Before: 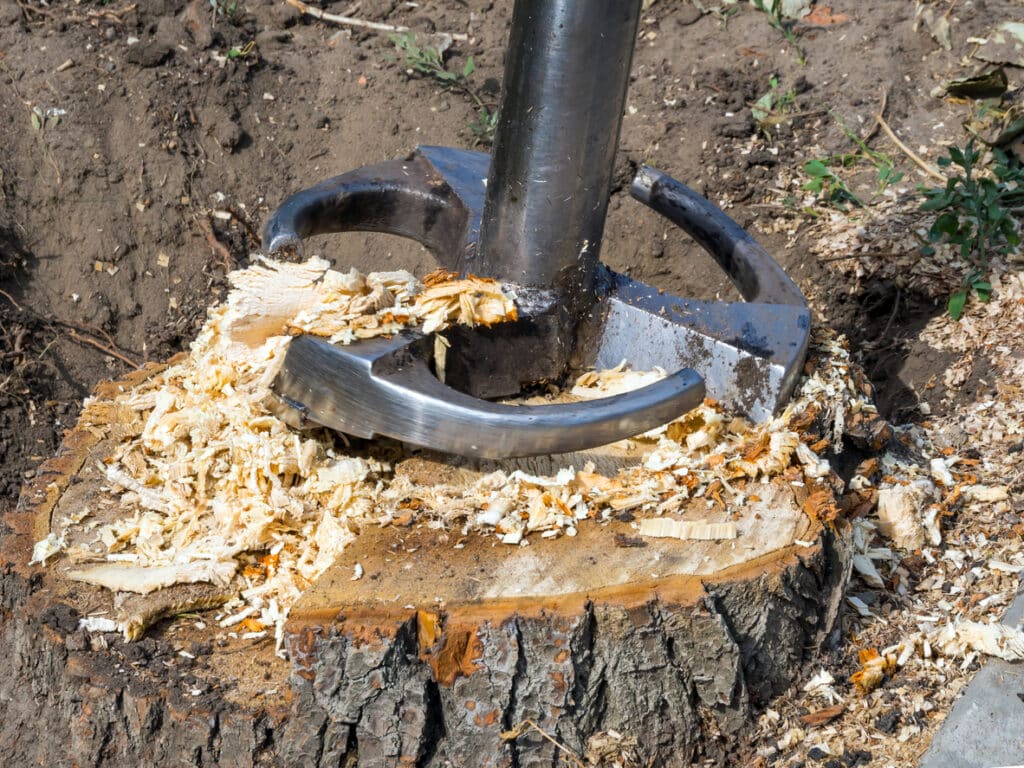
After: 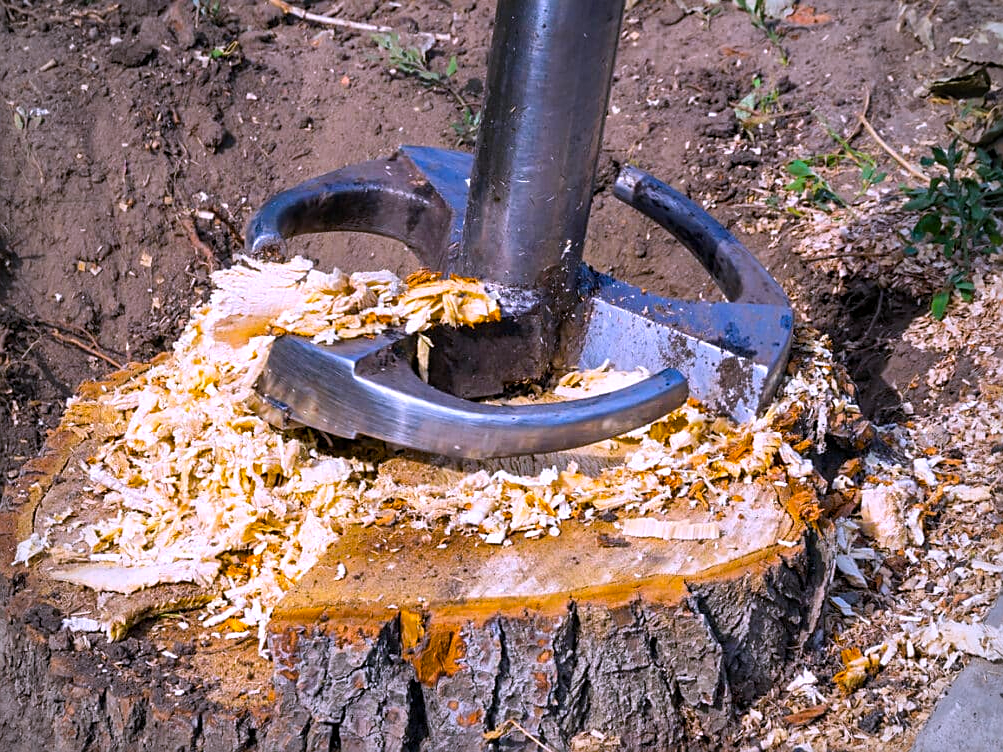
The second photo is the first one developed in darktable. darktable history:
white balance: red 1.042, blue 1.17
color balance rgb: linear chroma grading › global chroma 15%, perceptual saturation grading › global saturation 30%
vignetting: fall-off radius 60.92%
sharpen: on, module defaults
crop: left 1.743%, right 0.268%, bottom 2.011%
